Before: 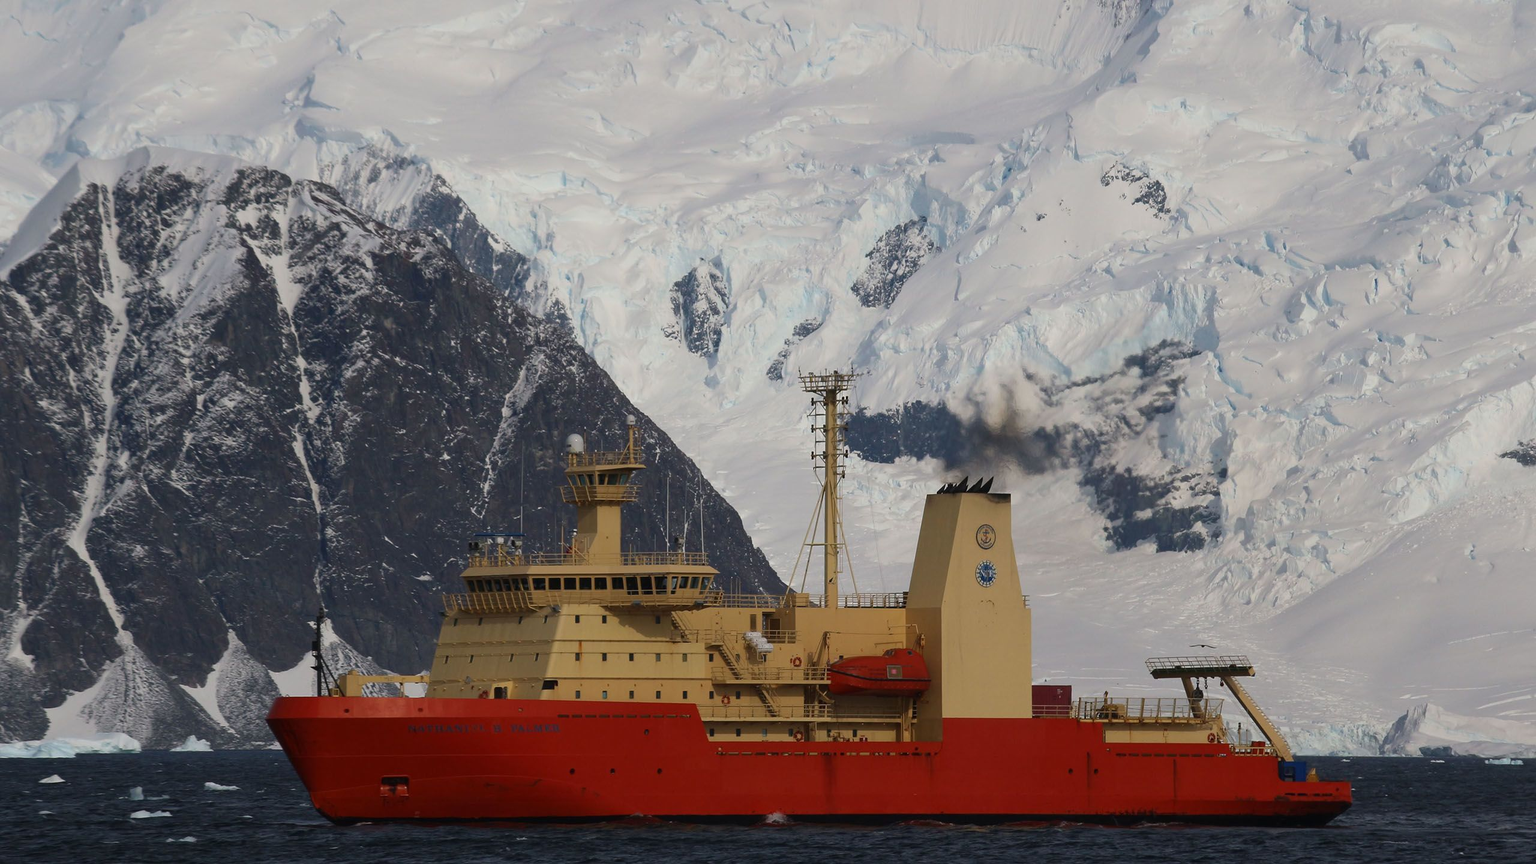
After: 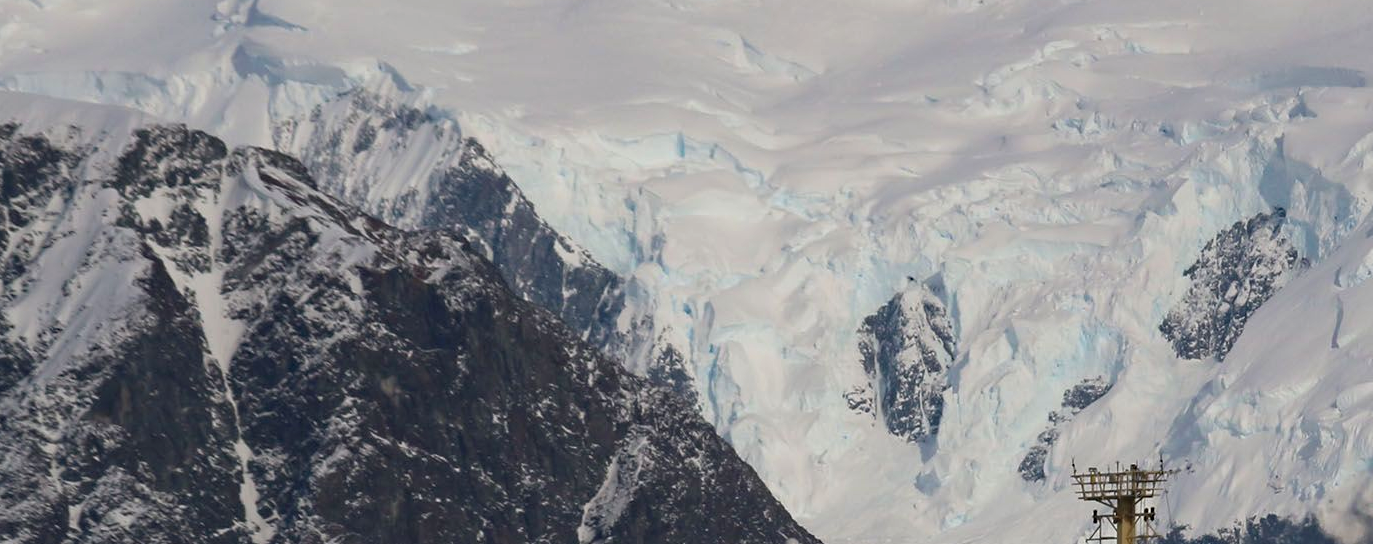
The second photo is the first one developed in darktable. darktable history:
haze removal: compatibility mode true, adaptive false
crop: left 10.121%, top 10.631%, right 36.218%, bottom 51.526%
